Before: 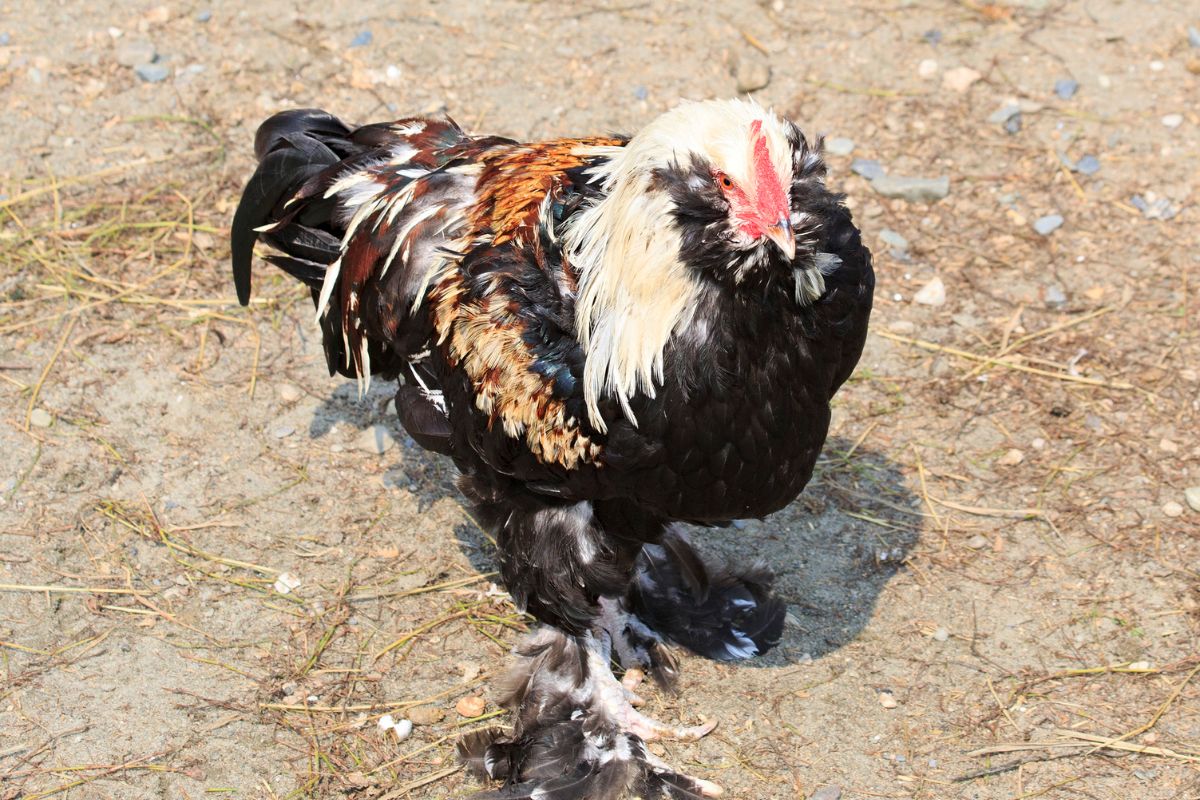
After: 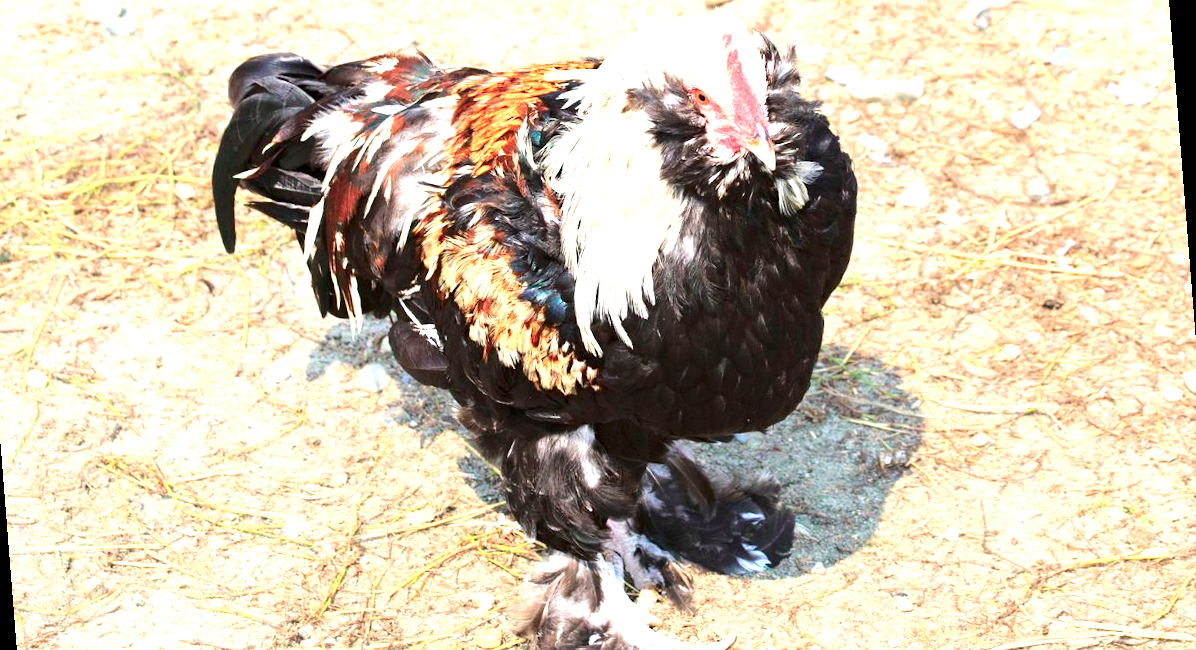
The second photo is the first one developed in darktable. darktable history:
exposure: exposure 1.15 EV, compensate highlight preservation false
tone curve: curves: ch0 [(0, 0) (0.183, 0.152) (0.571, 0.594) (1, 1)]; ch1 [(0, 0) (0.394, 0.307) (0.5, 0.5) (0.586, 0.597) (0.625, 0.647) (1, 1)]; ch2 [(0, 0) (0.5, 0.5) (0.604, 0.616) (1, 1)], color space Lab, independent channels, preserve colors none
rotate and perspective: rotation -4.2°, shear 0.006, automatic cropping off
crop and rotate: left 2.991%, top 13.302%, right 1.981%, bottom 12.636%
